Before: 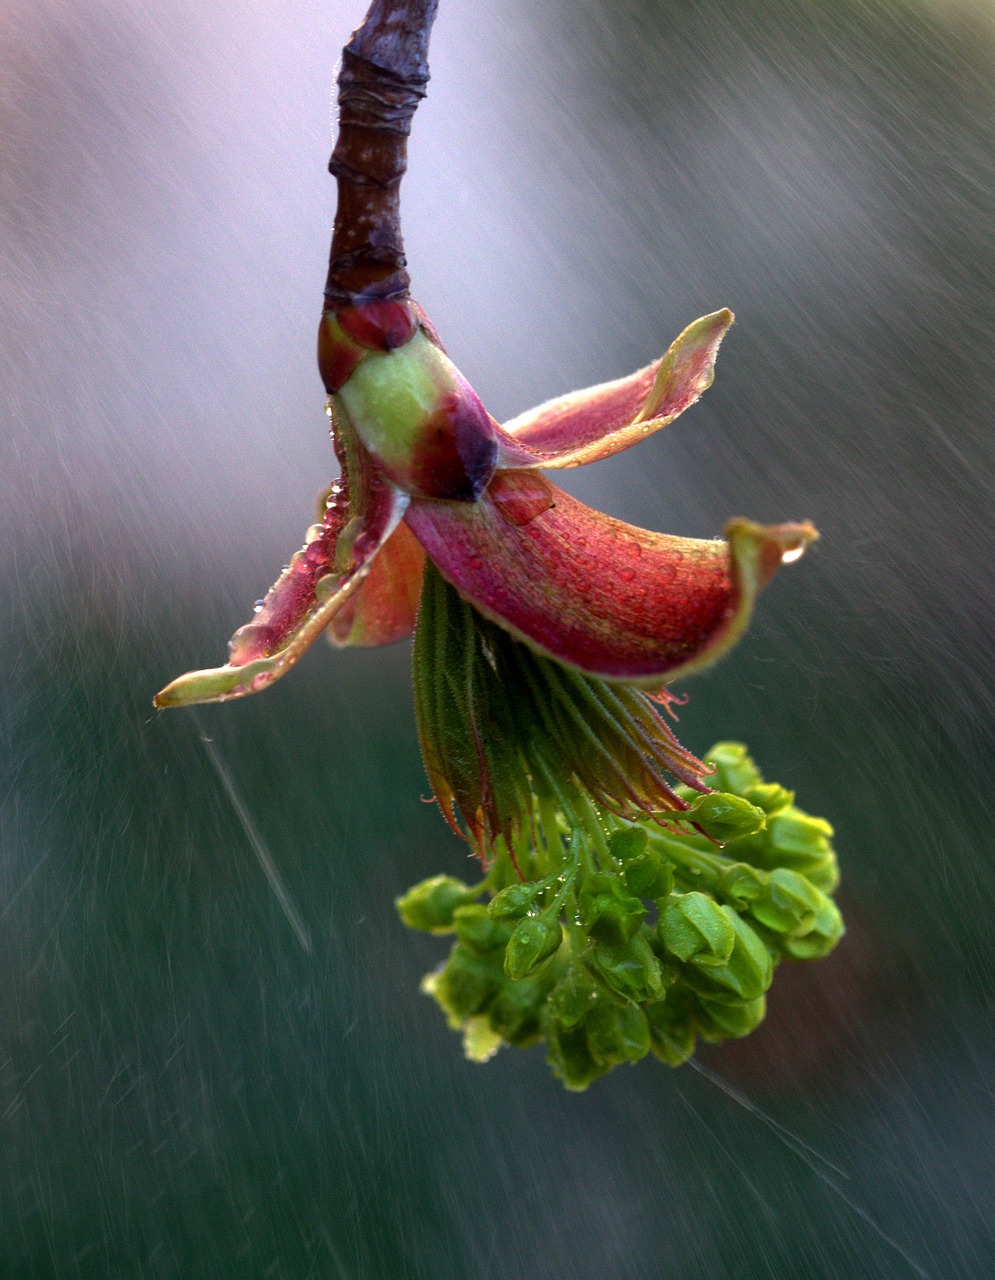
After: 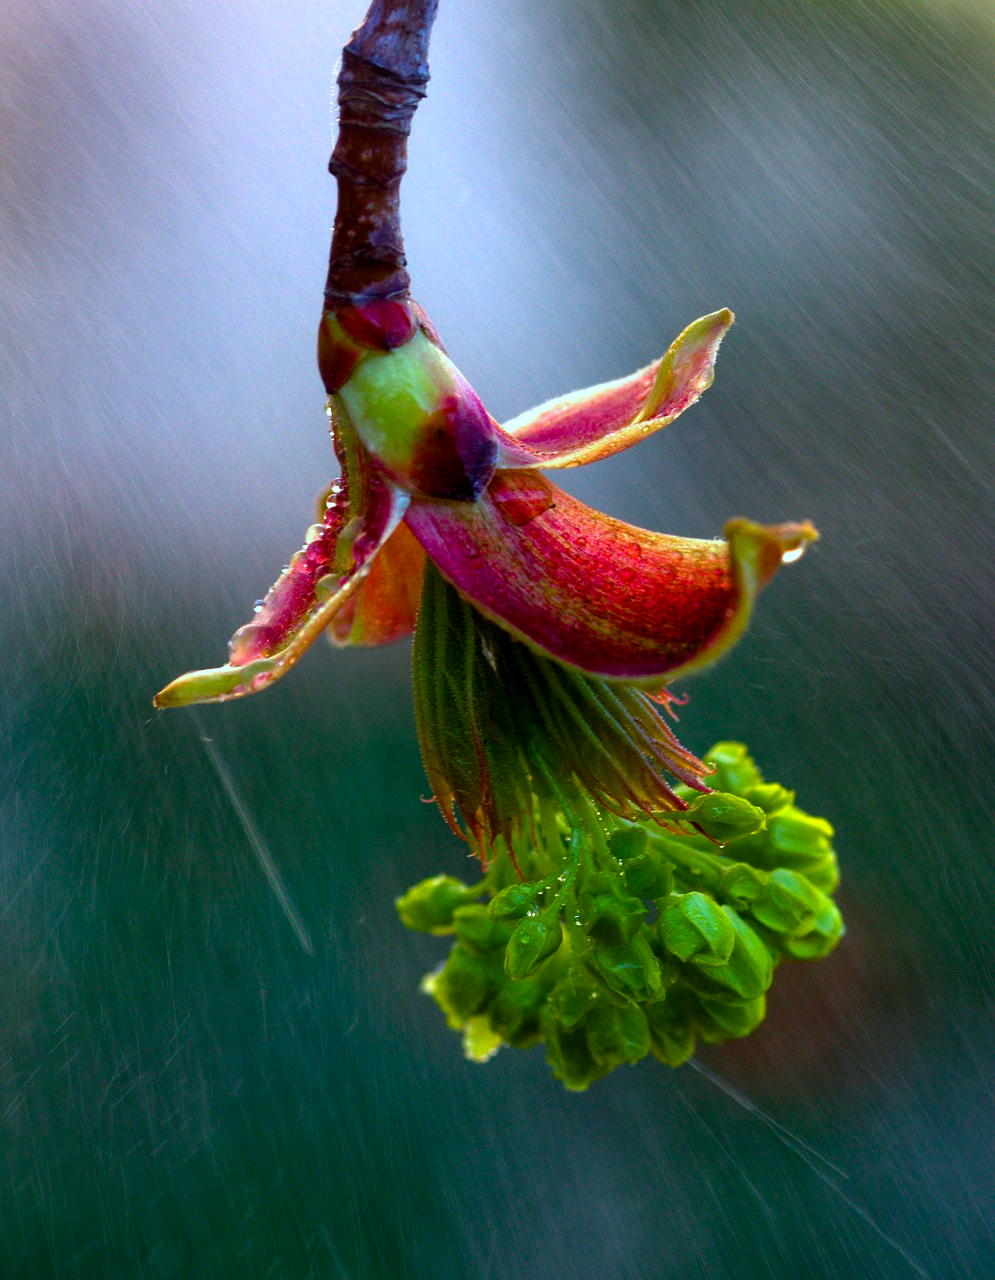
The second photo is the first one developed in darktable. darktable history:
color correction: highlights a* -10.3, highlights b* -9.84
color balance rgb: perceptual saturation grading › global saturation 36.427%, perceptual saturation grading › shadows 34.635%, global vibrance 9.303%
